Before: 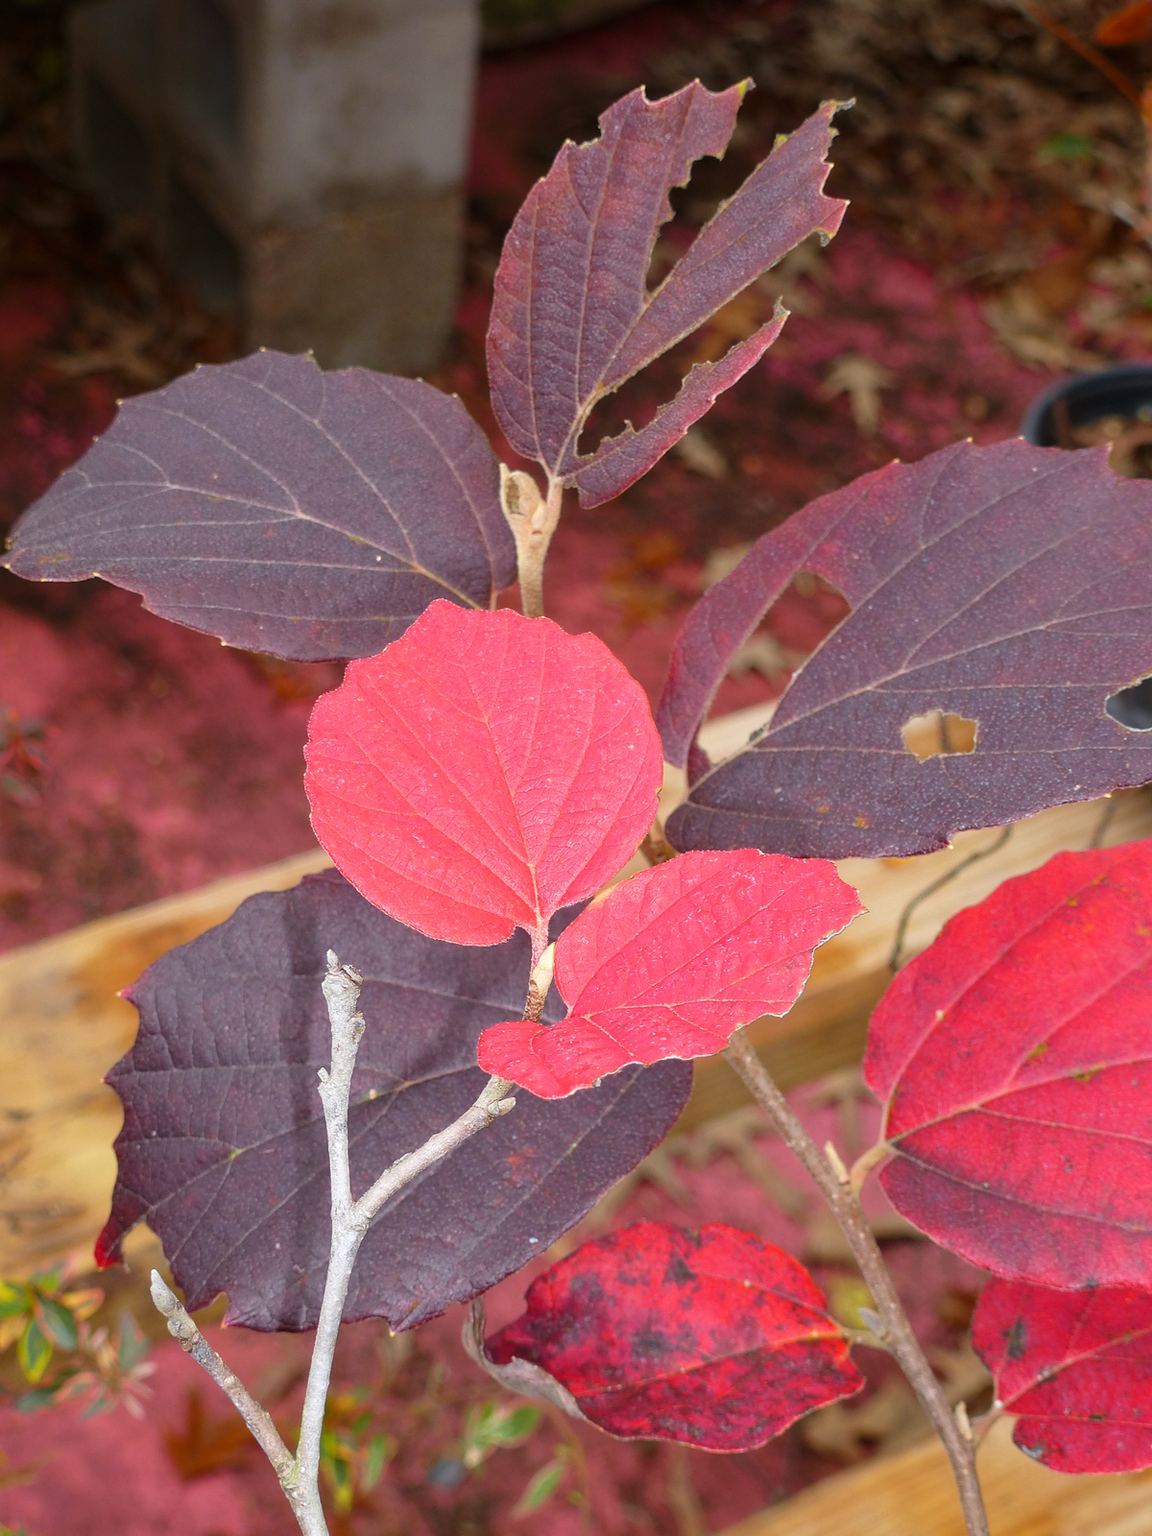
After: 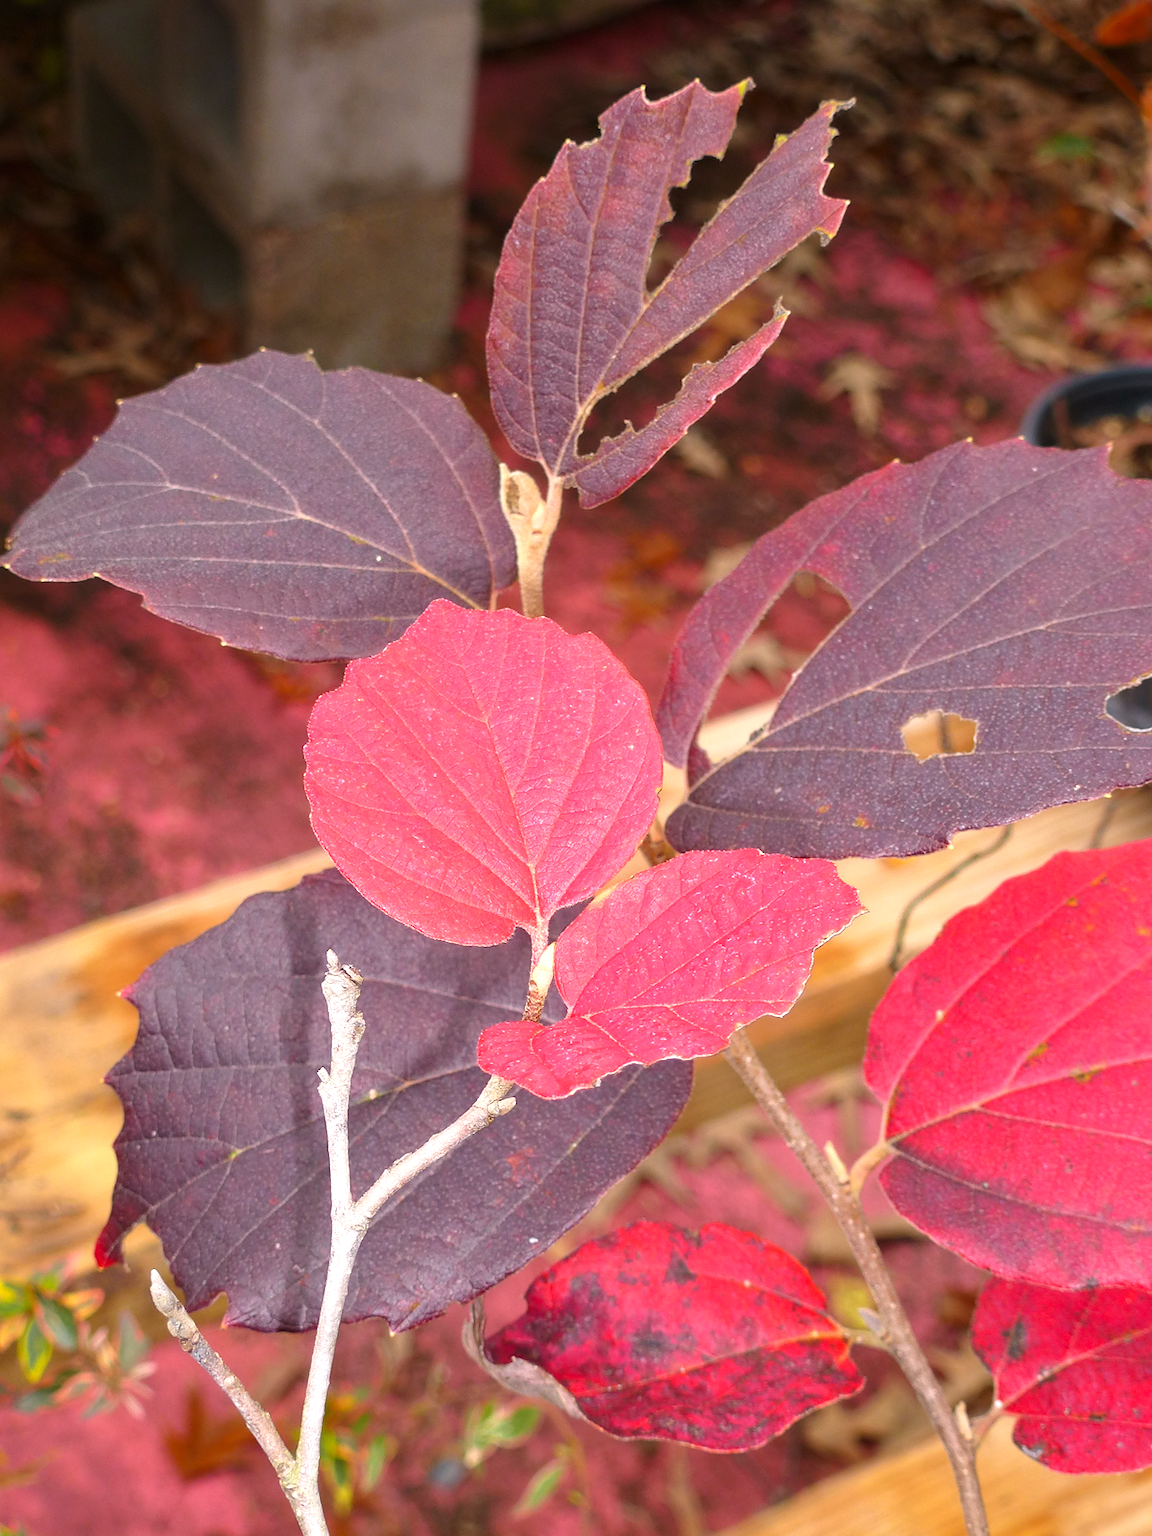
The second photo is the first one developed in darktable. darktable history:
color correction: highlights a* 5.81, highlights b* 4.84
exposure: black level correction 0, exposure 0.5 EV, compensate exposure bias true, compensate highlight preservation false
